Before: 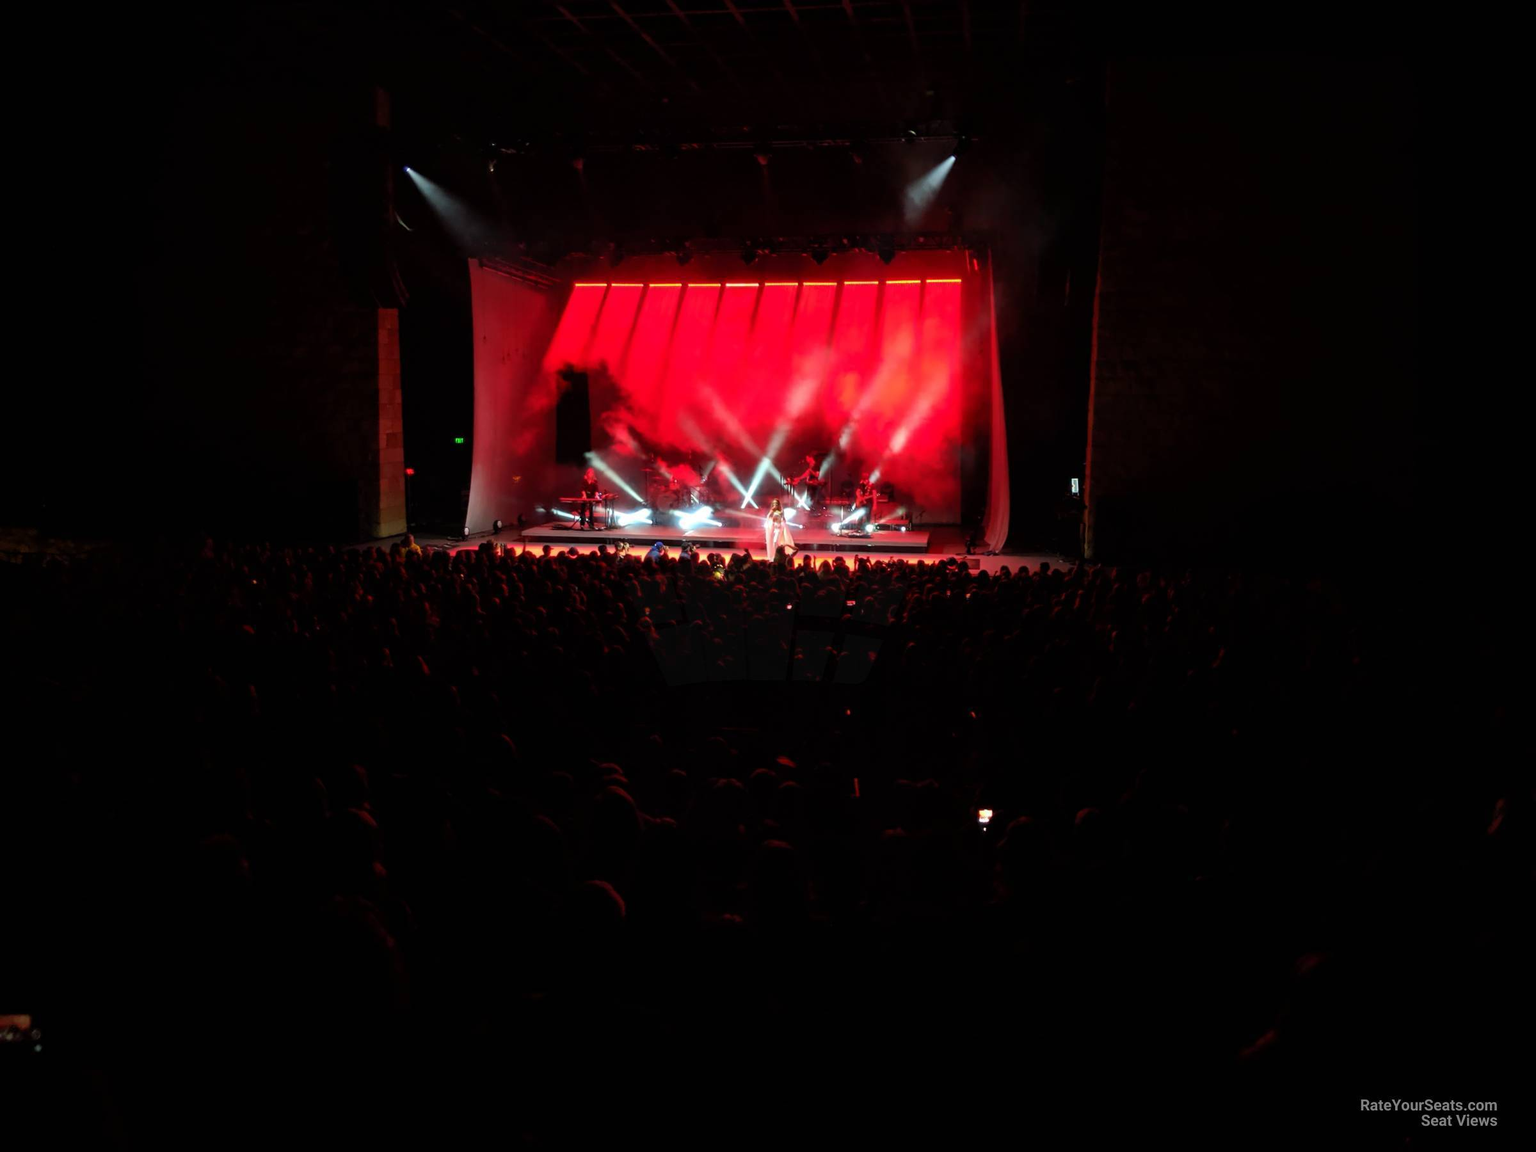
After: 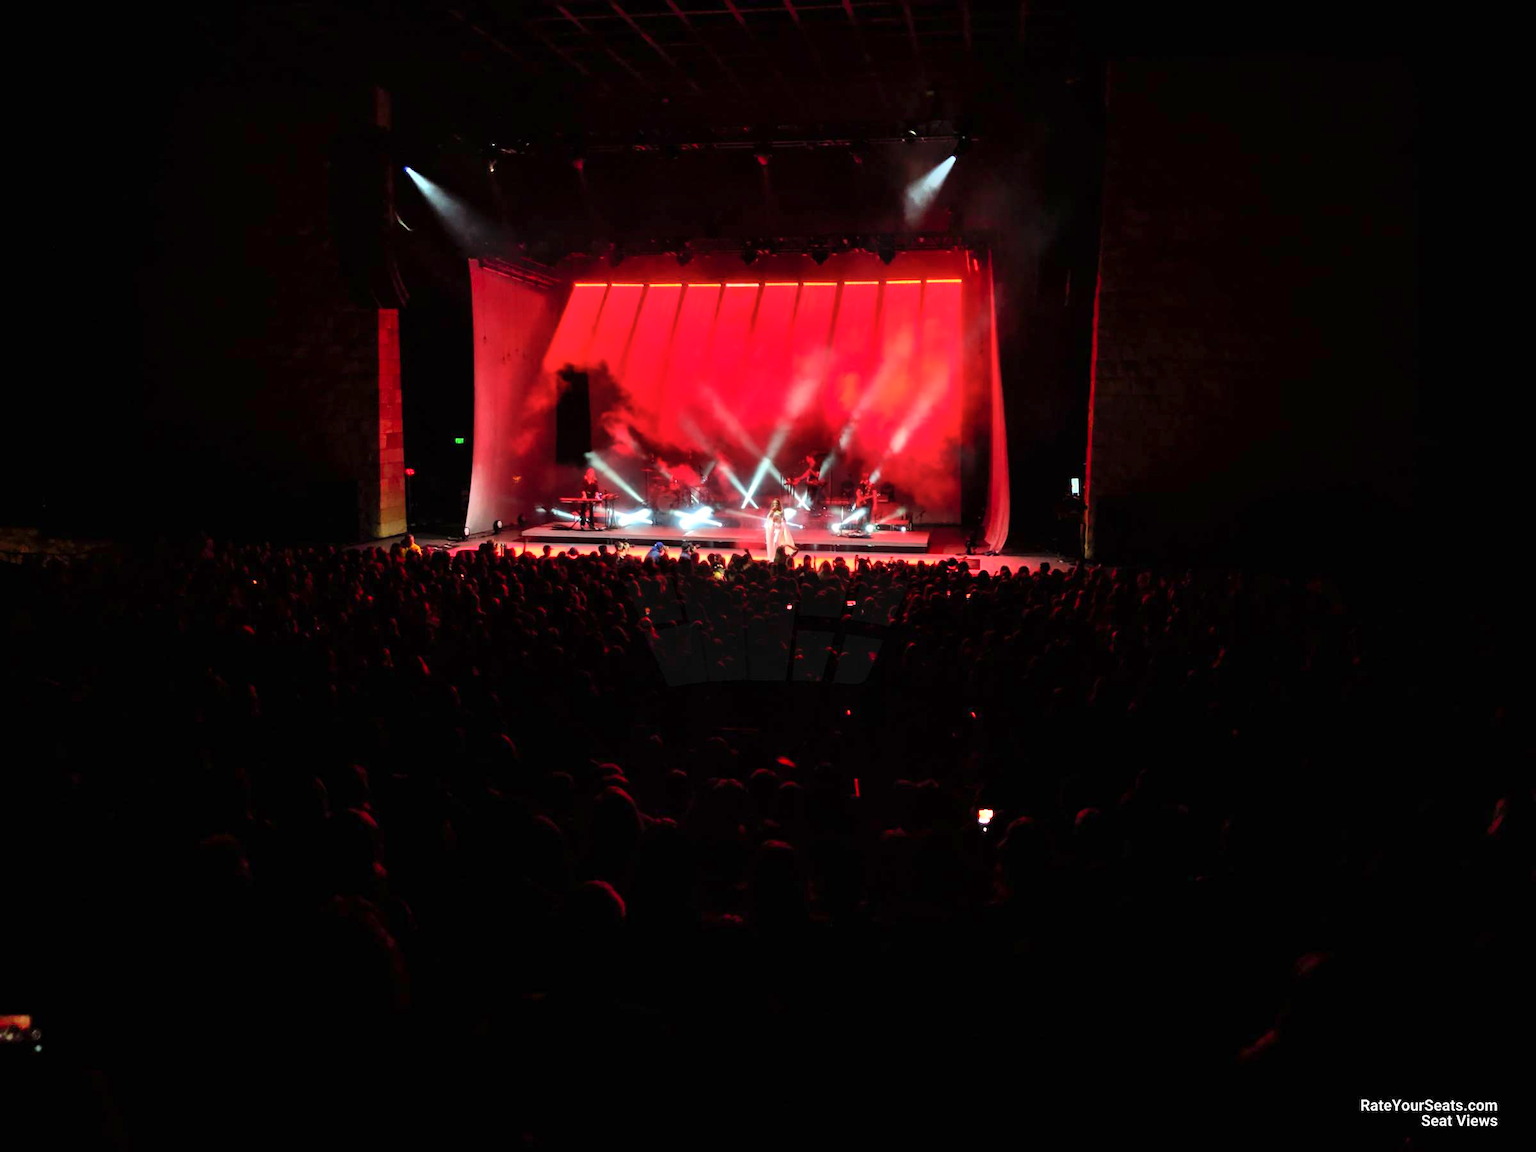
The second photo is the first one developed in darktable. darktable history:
shadows and highlights: white point adjustment 0.871, soften with gaussian
